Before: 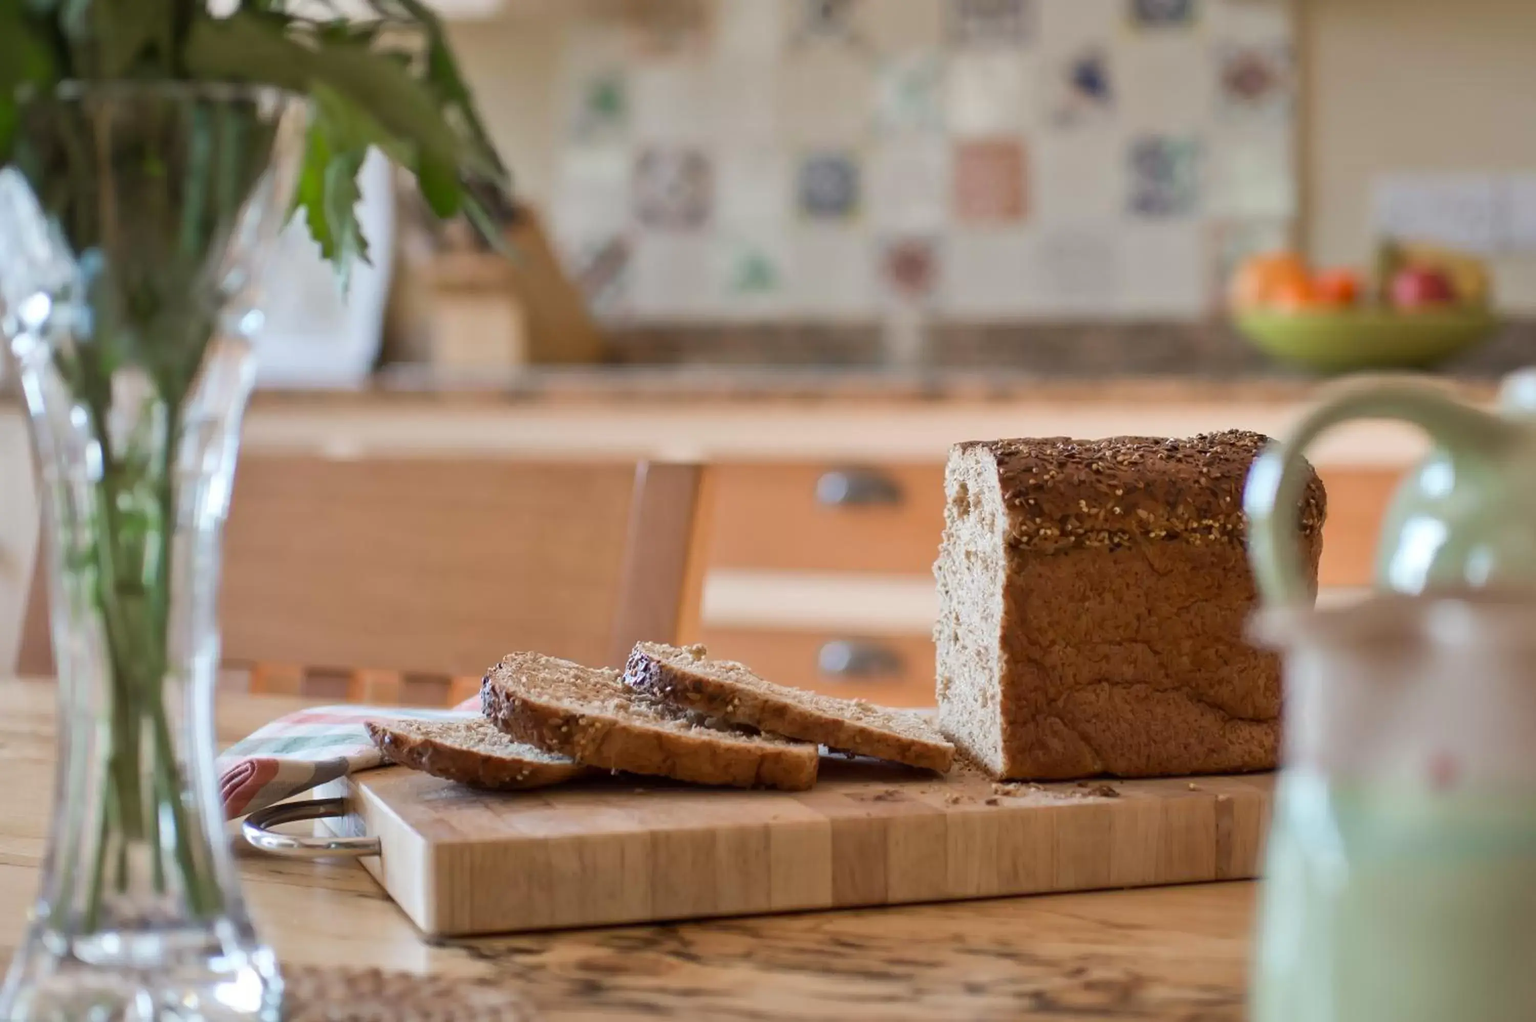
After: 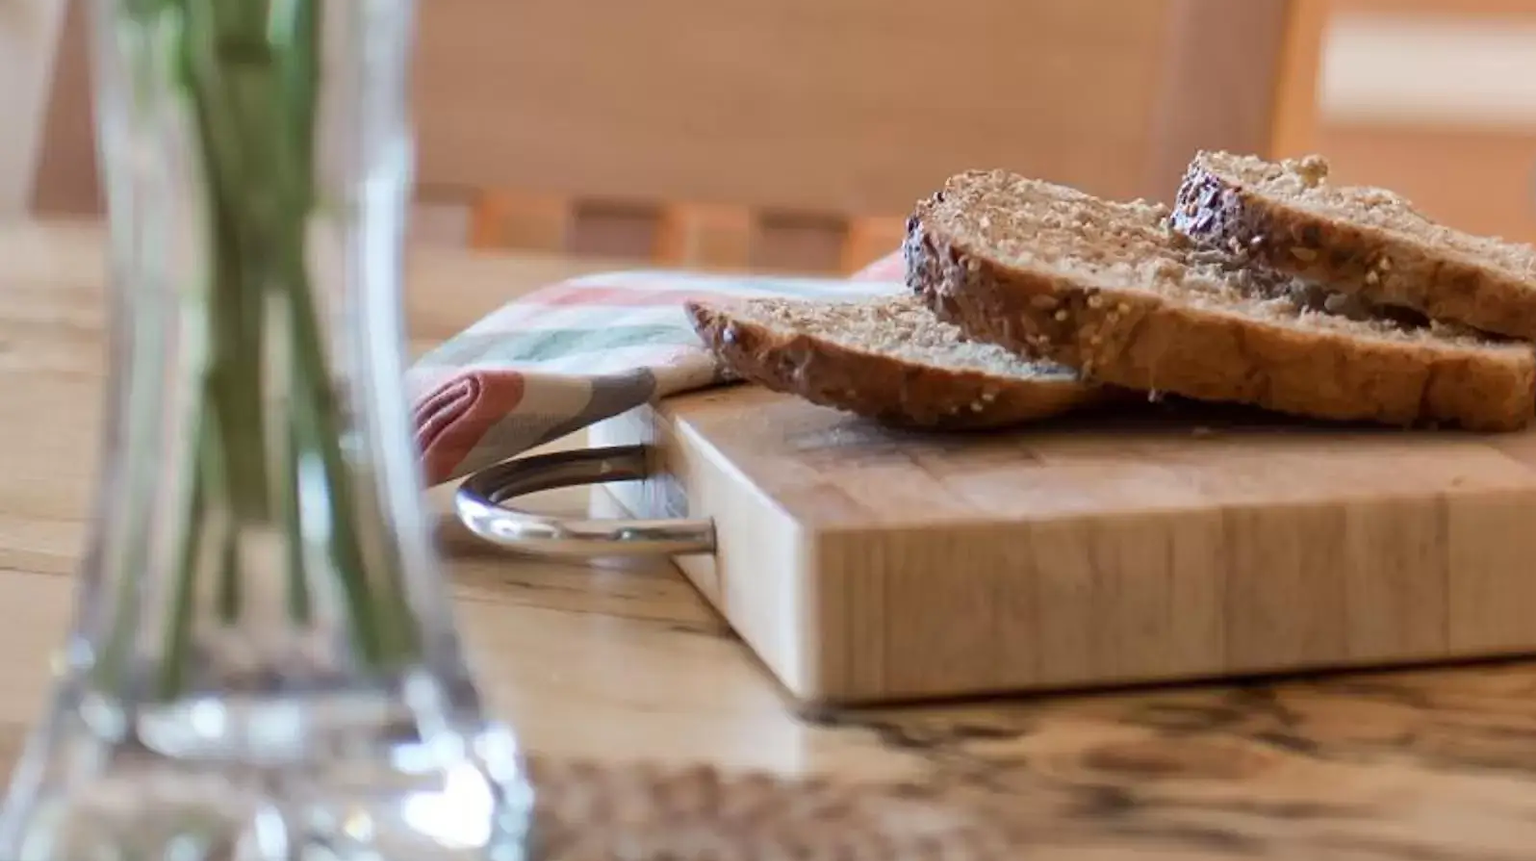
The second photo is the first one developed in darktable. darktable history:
crop and rotate: top 54.935%, right 46.792%, bottom 0.201%
